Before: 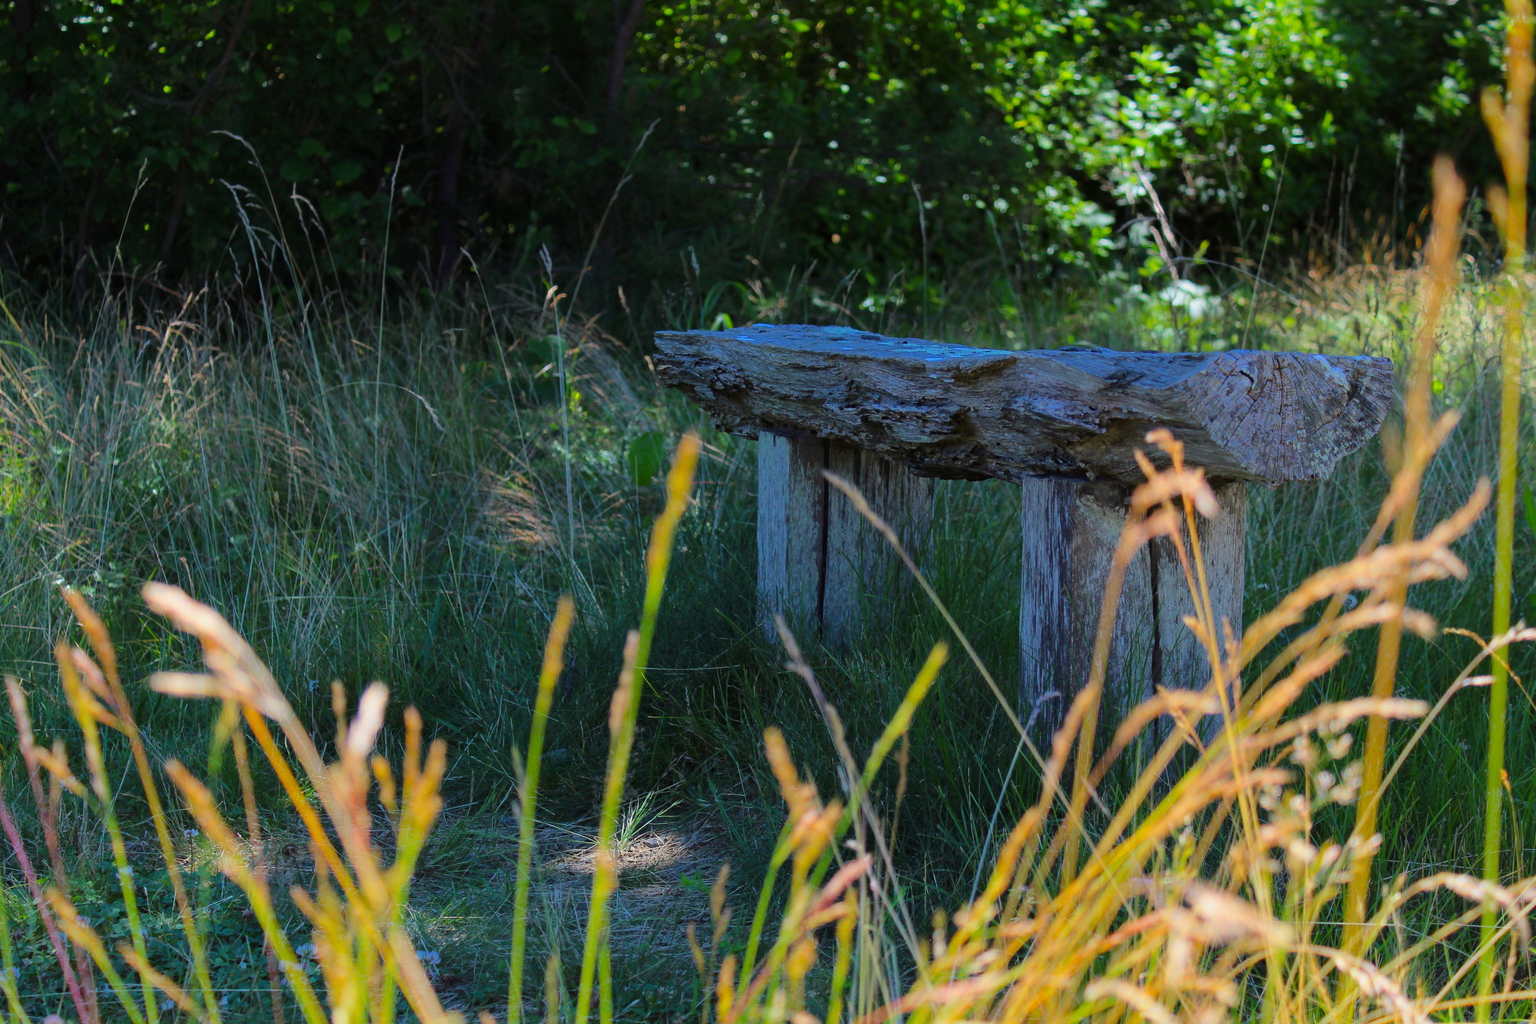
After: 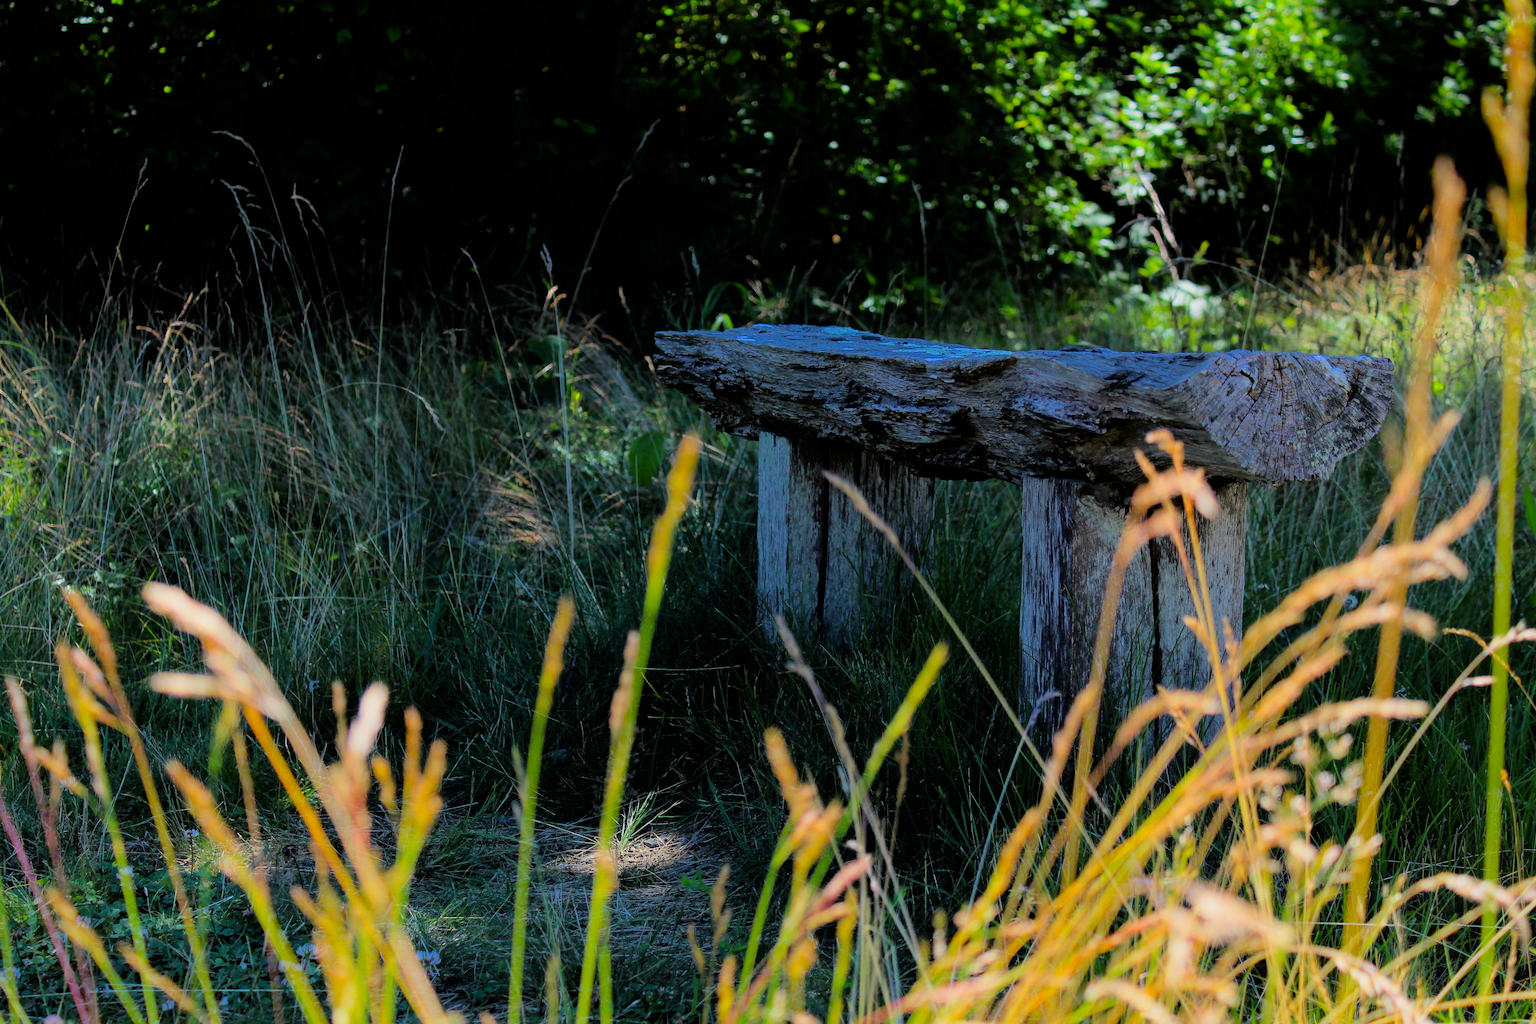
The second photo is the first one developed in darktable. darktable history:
filmic rgb: black relative exposure -5.07 EV, white relative exposure 3.19 EV, hardness 3.41, contrast 1.185, highlights saturation mix -29.06%
shadows and highlights: radius 95.34, shadows -16.16, white point adjustment 0.254, highlights 32.35, compress 48.37%, soften with gaussian
color correction: highlights a* 0.601, highlights b* 2.88, saturation 1.06
